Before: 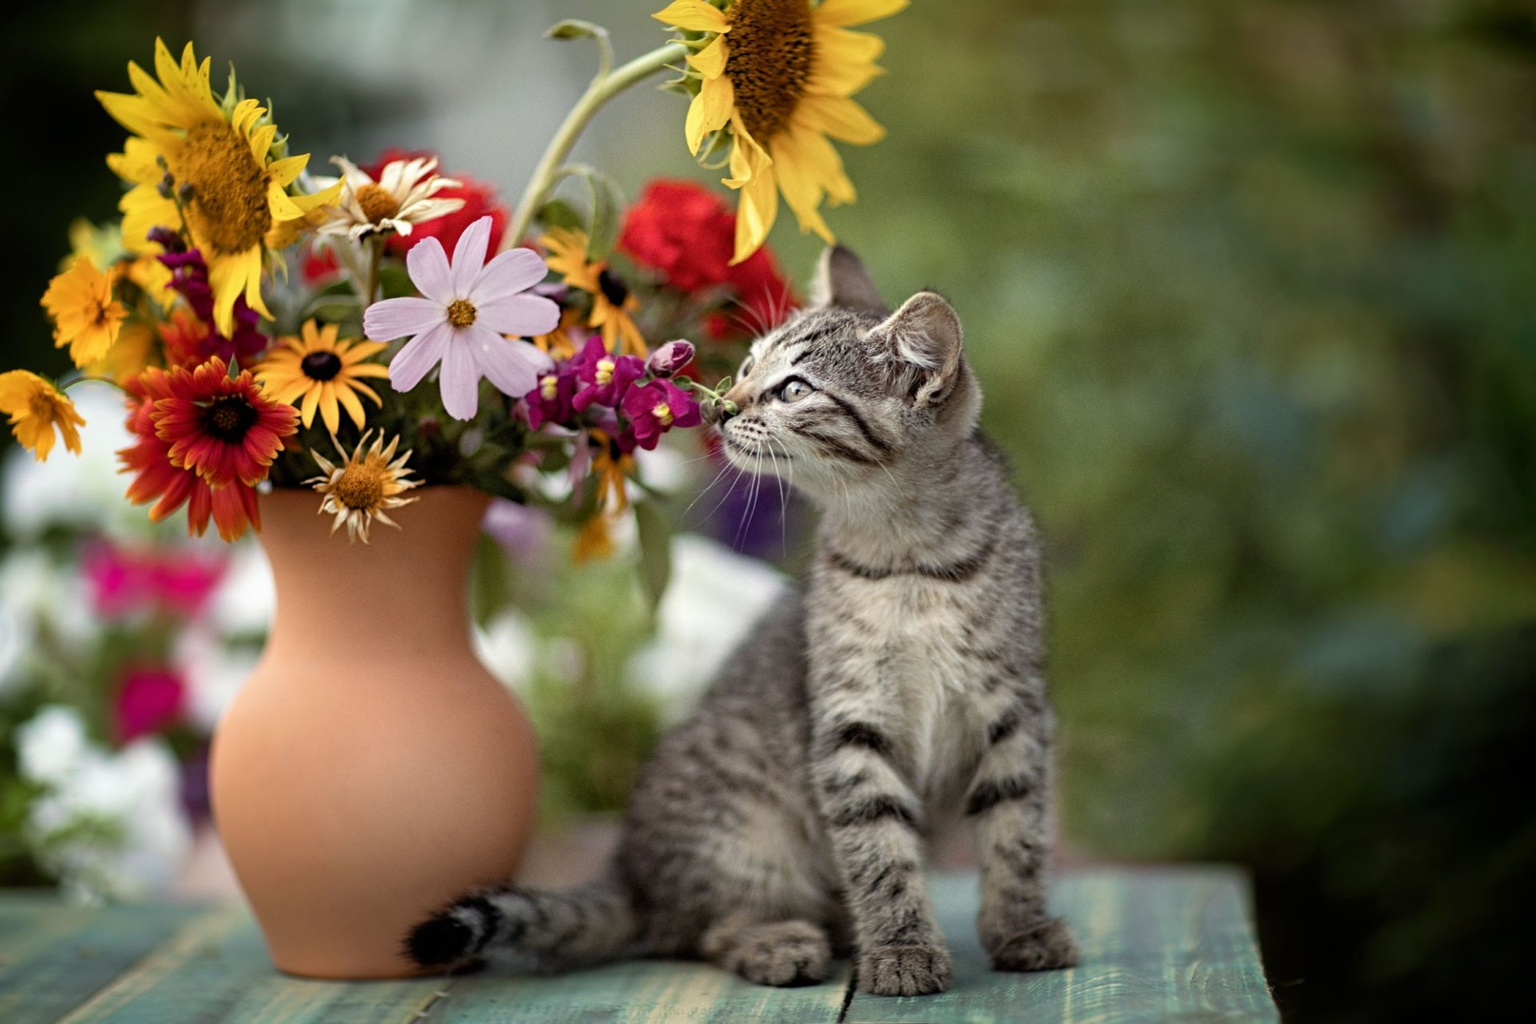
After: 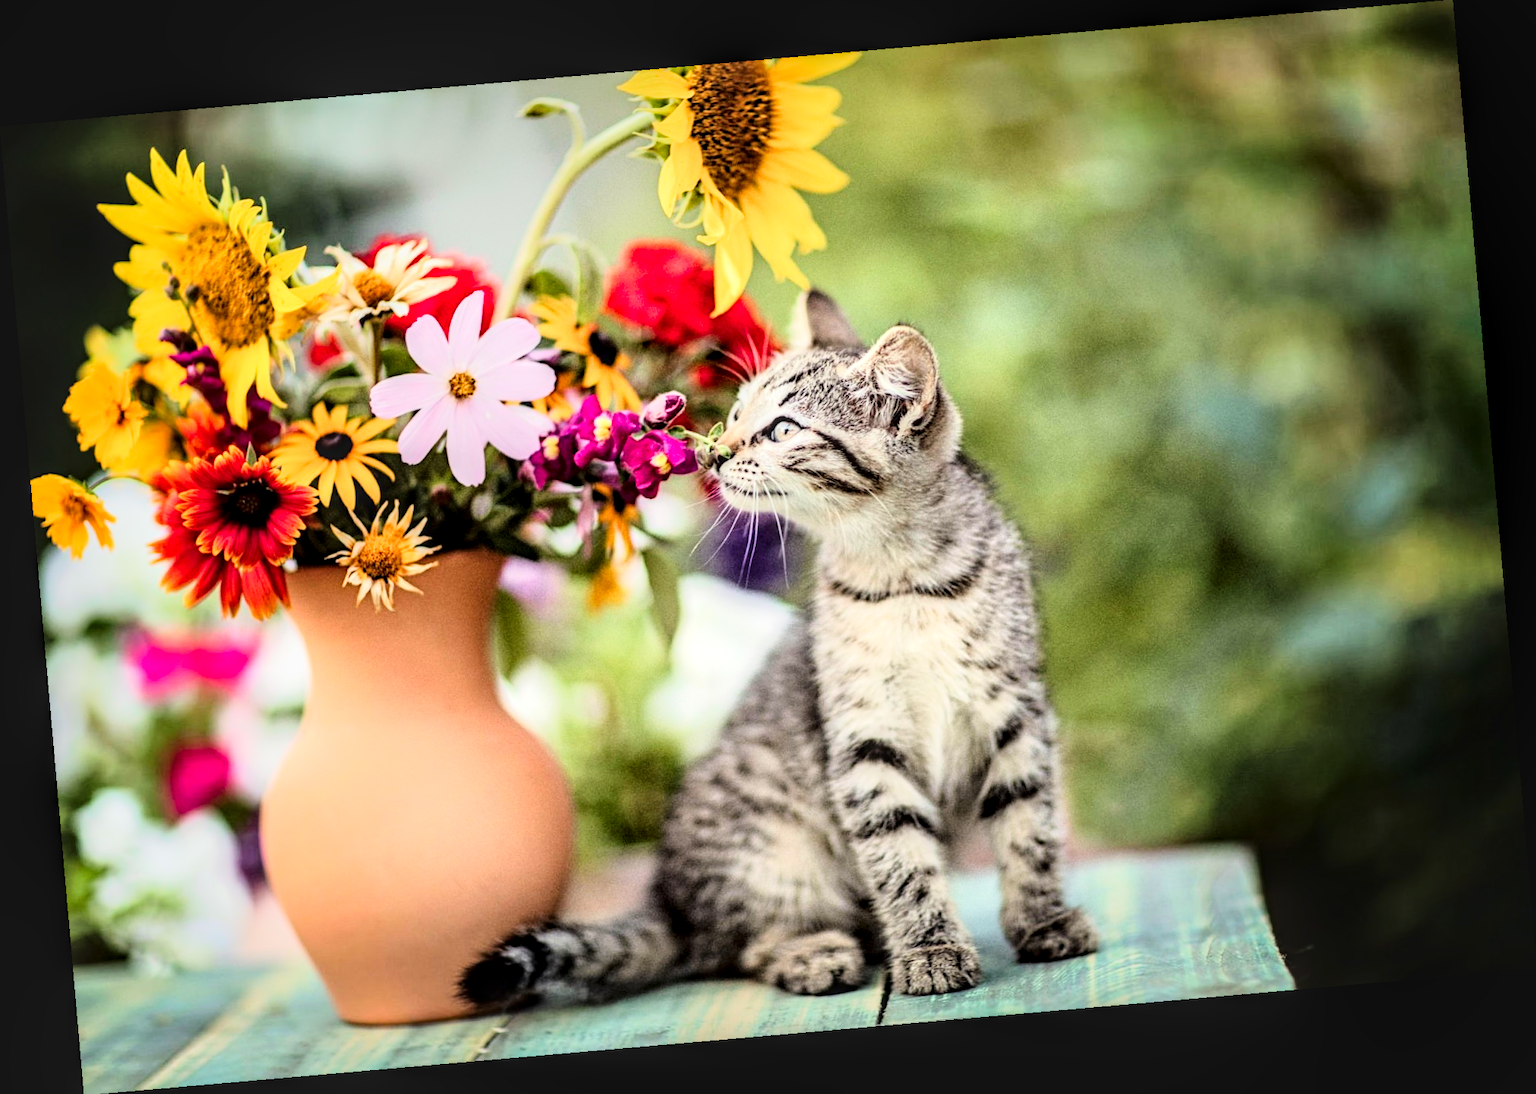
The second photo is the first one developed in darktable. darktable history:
tone curve: curves: ch0 [(0, 0.026) (0.155, 0.133) (0.272, 0.34) (0.434, 0.625) (0.676, 0.871) (0.994, 0.955)], color space Lab, linked channels, preserve colors none
exposure: black level correction -0.002, exposure 0.54 EV, compensate highlight preservation false
local contrast: highlights 25%, detail 150%
rotate and perspective: rotation -4.98°, automatic cropping off
